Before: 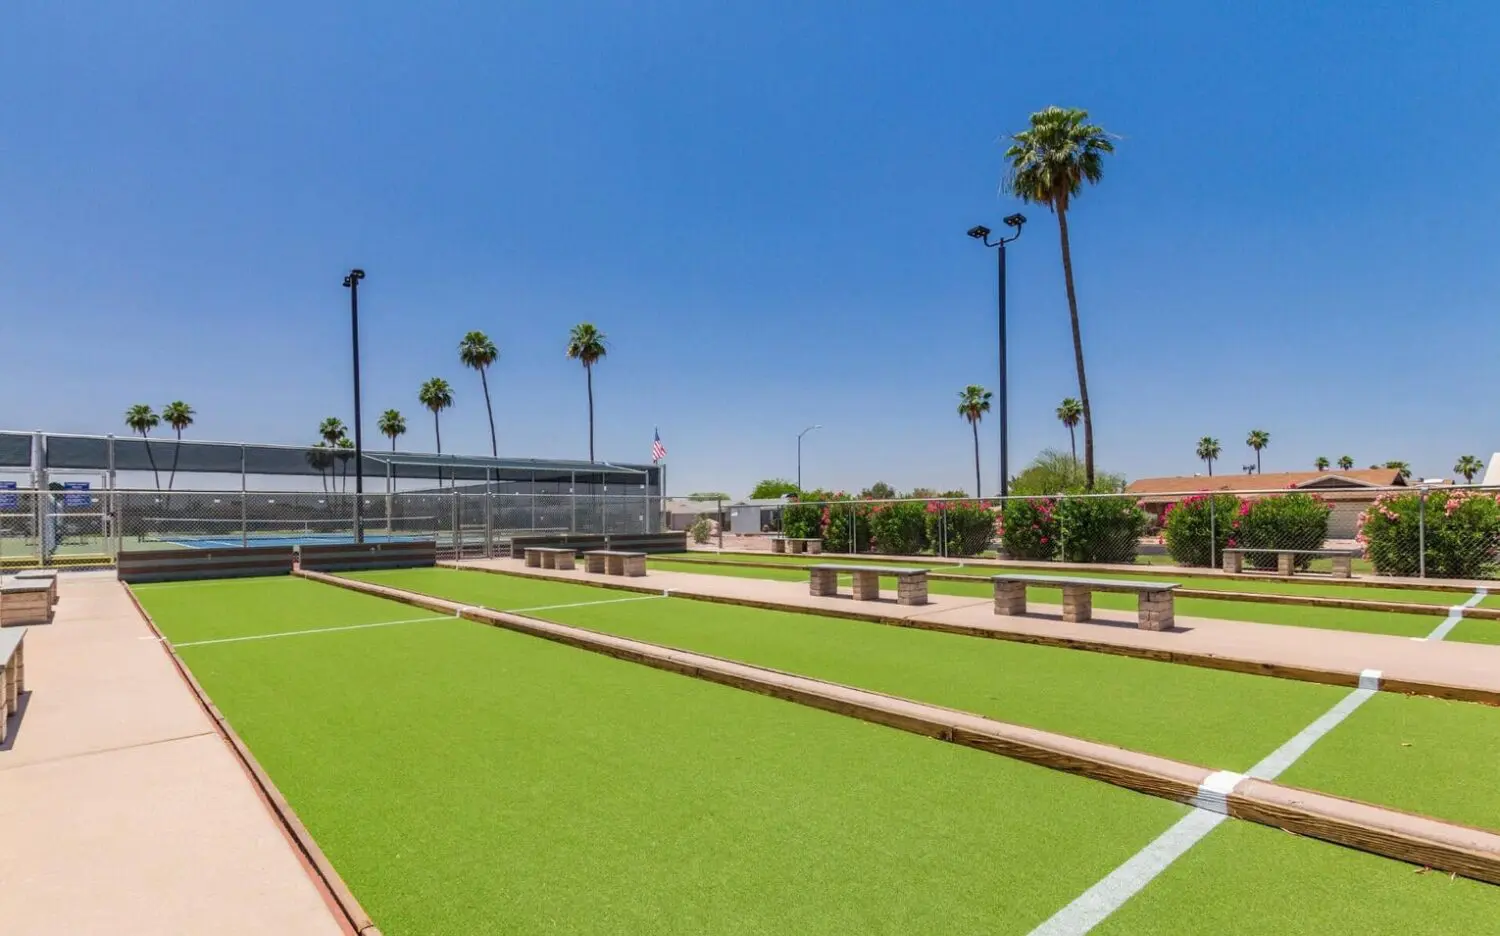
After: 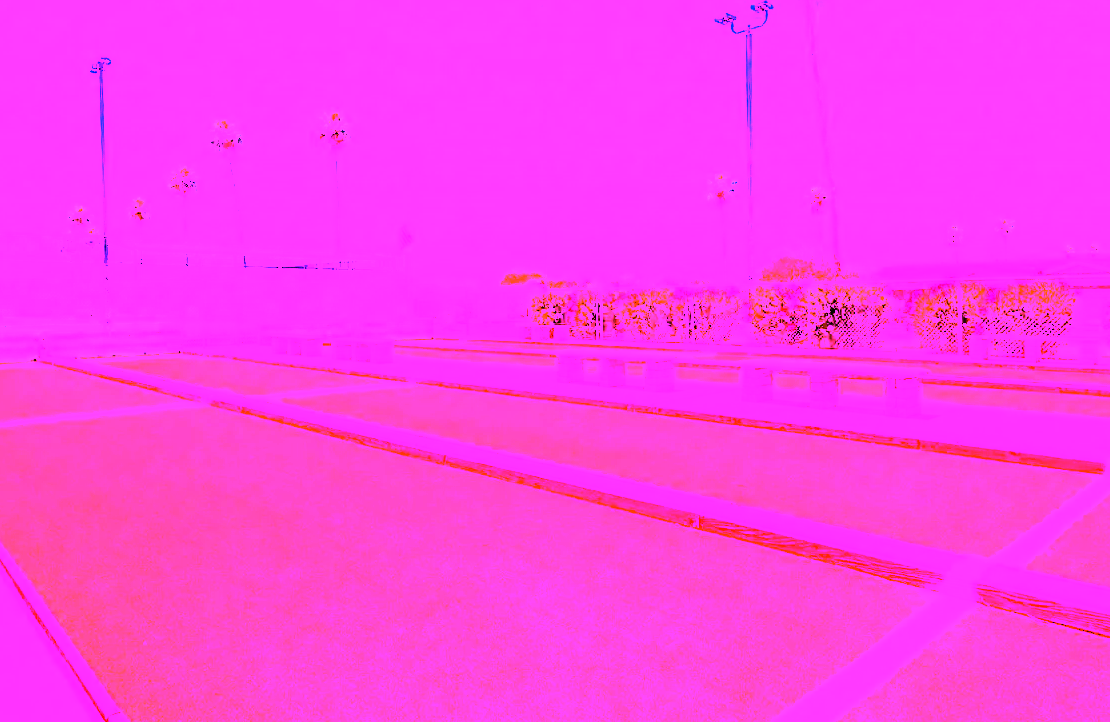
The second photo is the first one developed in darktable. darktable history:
rgb curve: curves: ch0 [(0, 0) (0.21, 0.15) (0.24, 0.21) (0.5, 0.75) (0.75, 0.96) (0.89, 0.99) (1, 1)]; ch1 [(0, 0.02) (0.21, 0.13) (0.25, 0.2) (0.5, 0.67) (0.75, 0.9) (0.89, 0.97) (1, 1)]; ch2 [(0, 0.02) (0.21, 0.13) (0.25, 0.2) (0.5, 0.67) (0.75, 0.9) (0.89, 0.97) (1, 1)], compensate middle gray true
white balance: red 8, blue 8
crop: left 16.871%, top 22.857%, right 9.116%
